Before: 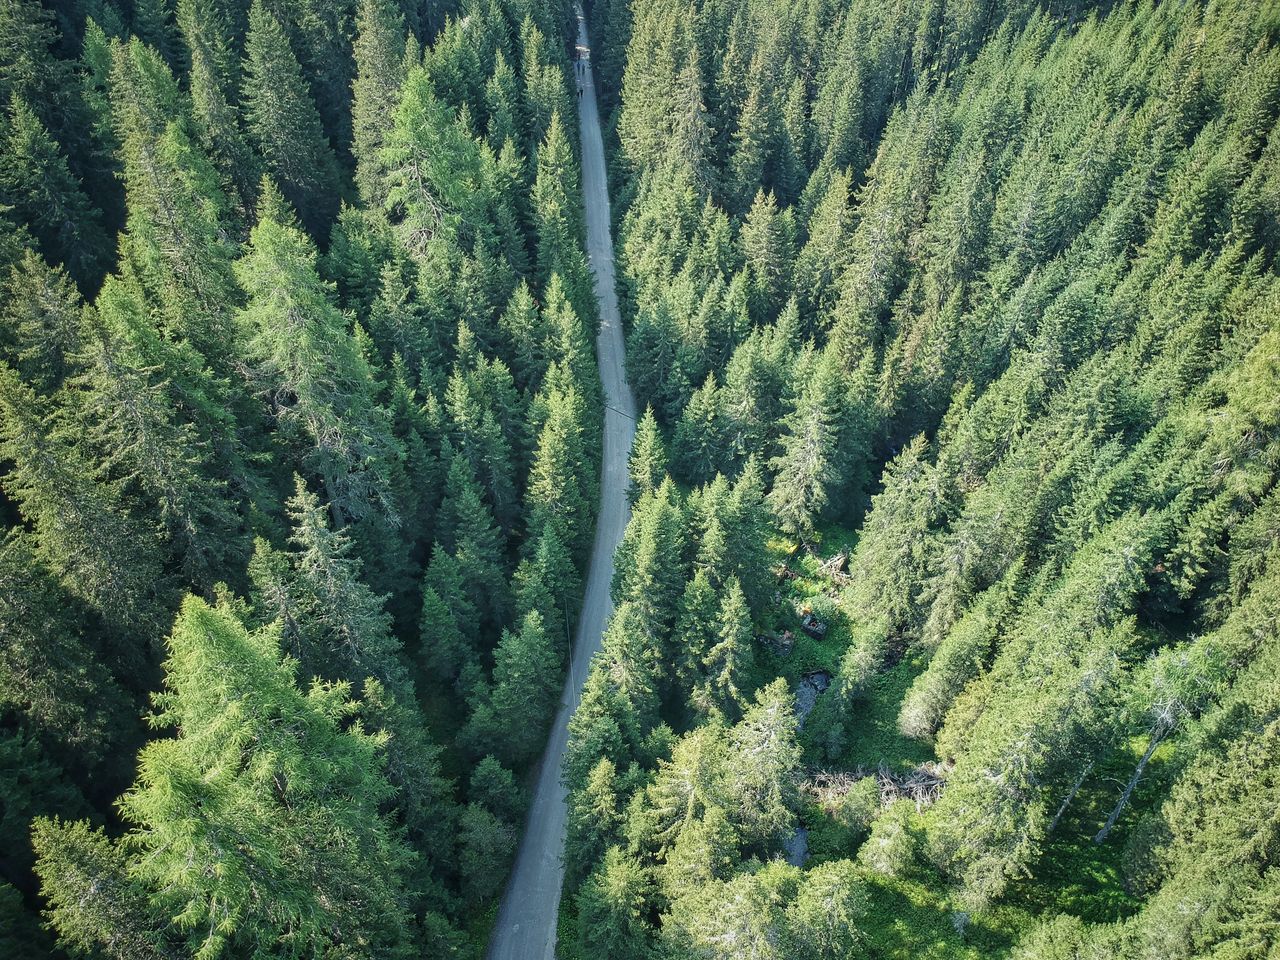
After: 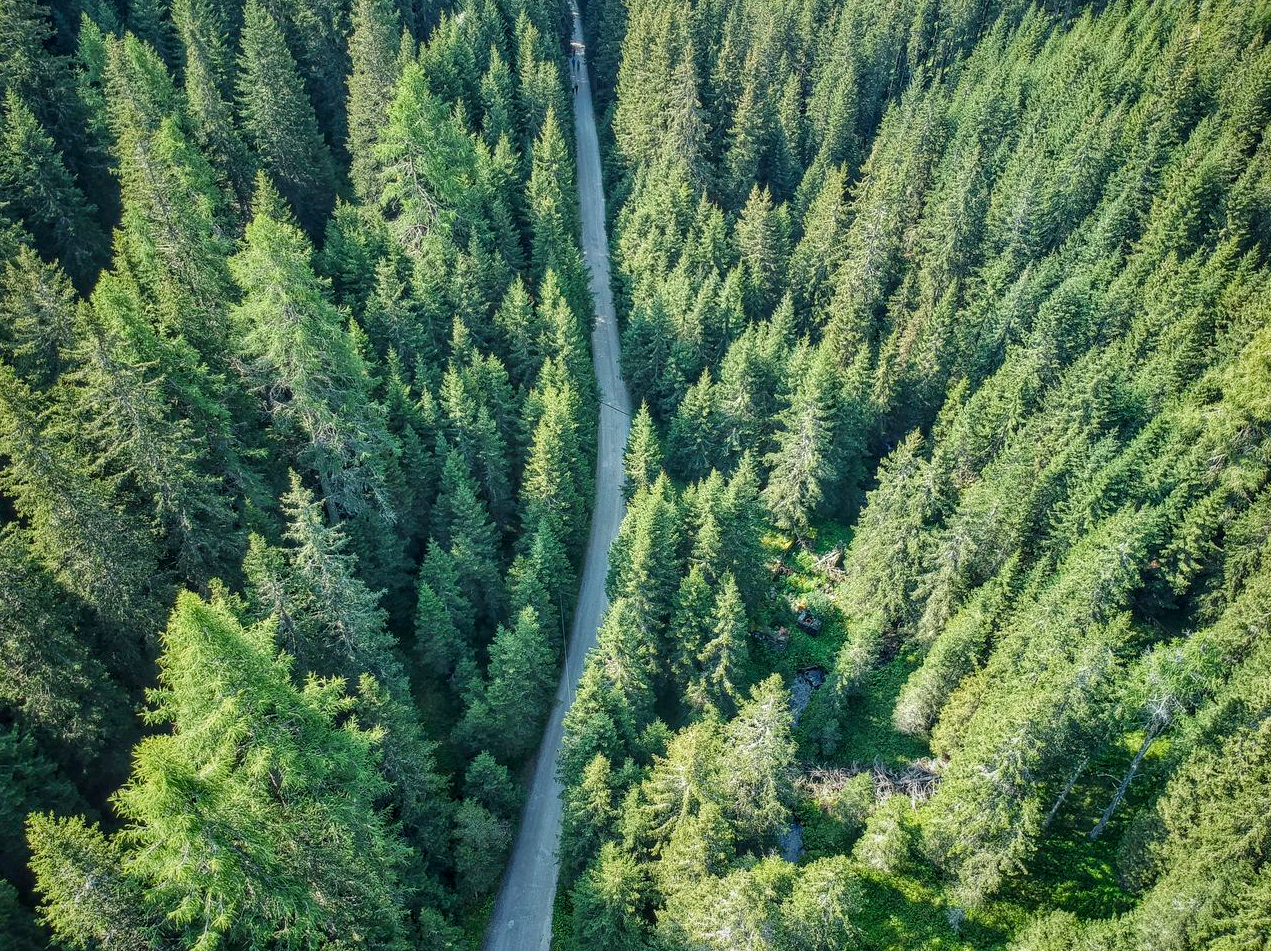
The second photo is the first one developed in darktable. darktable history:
crop: left 0.434%, top 0.485%, right 0.244%, bottom 0.386%
local contrast: on, module defaults
shadows and highlights: low approximation 0.01, soften with gaussian
color balance rgb: linear chroma grading › shadows -8%, linear chroma grading › global chroma 10%, perceptual saturation grading › global saturation 2%, perceptual saturation grading › highlights -2%, perceptual saturation grading › mid-tones 4%, perceptual saturation grading › shadows 8%, perceptual brilliance grading › global brilliance 2%, perceptual brilliance grading › highlights -4%, global vibrance 16%, saturation formula JzAzBz (2021)
